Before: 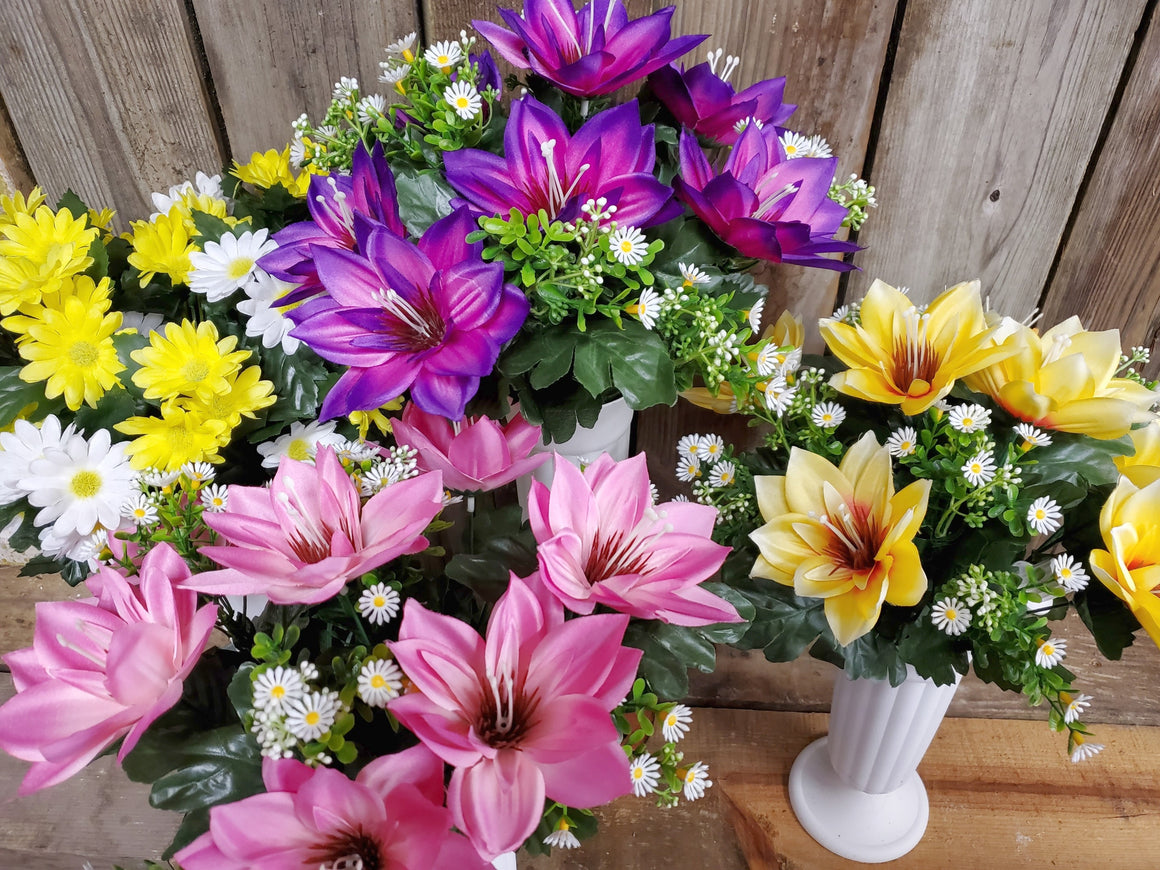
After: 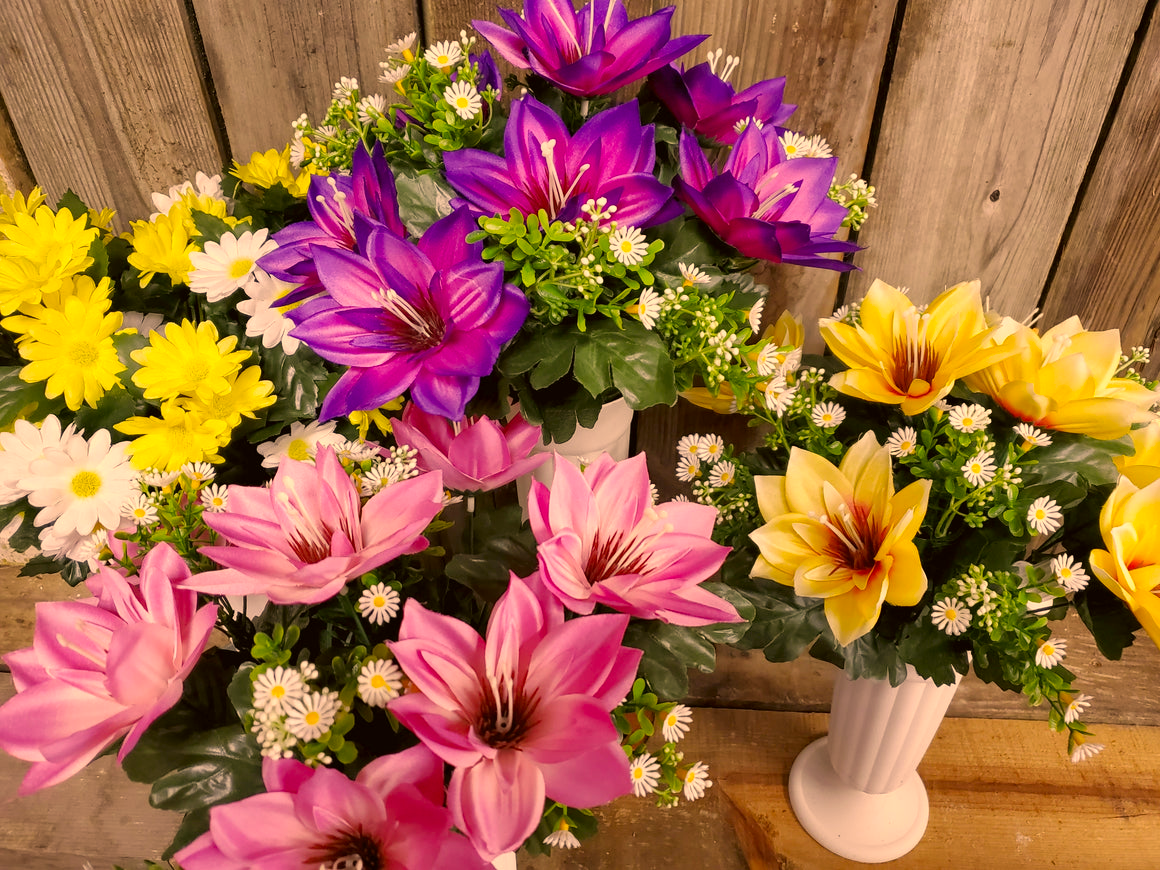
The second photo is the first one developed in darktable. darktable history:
color correction: highlights a* 18.37, highlights b* 35.71, shadows a* 1.17, shadows b* 6.81, saturation 1.02
